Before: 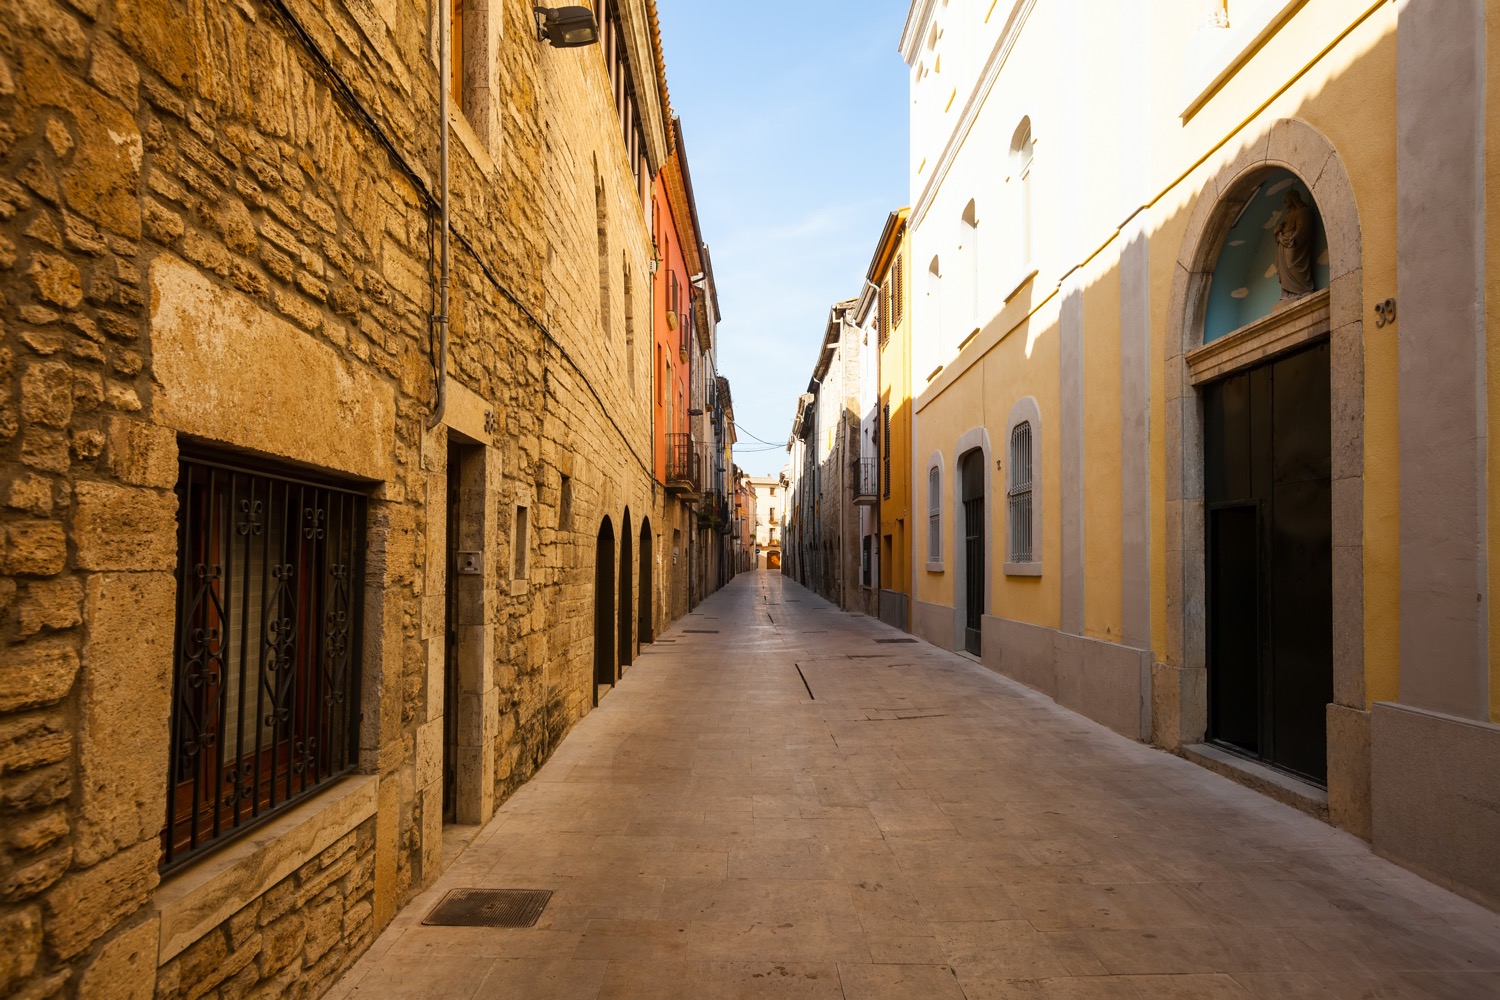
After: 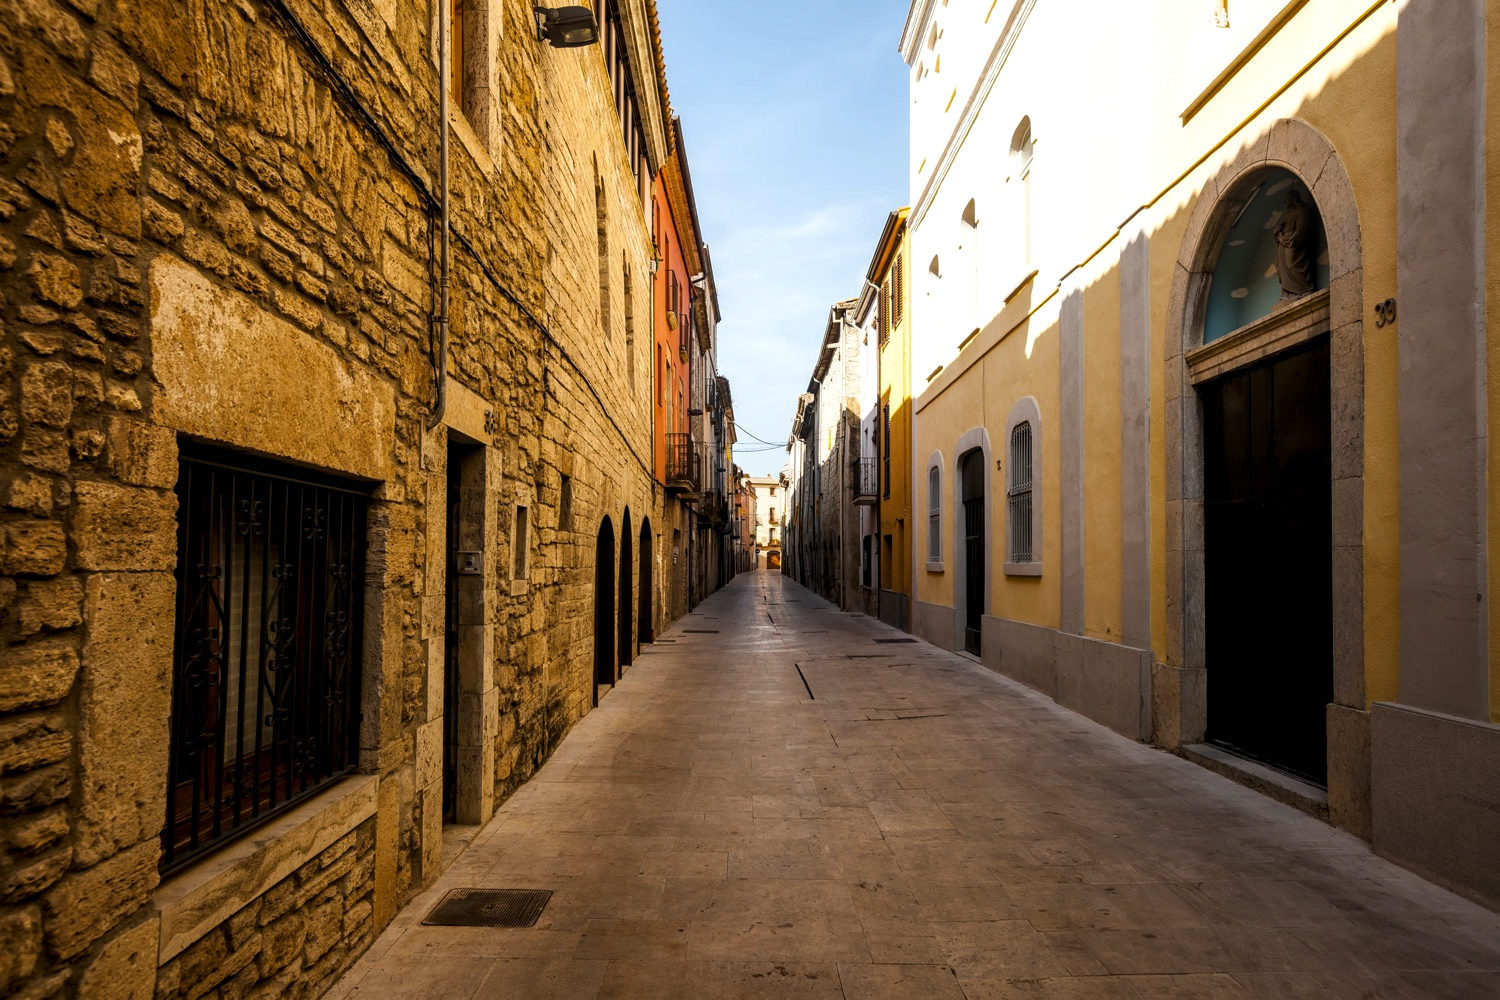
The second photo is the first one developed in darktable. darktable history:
color balance rgb: perceptual saturation grading › global saturation 10%
local contrast: on, module defaults
levels: levels [0.029, 0.545, 0.971]
